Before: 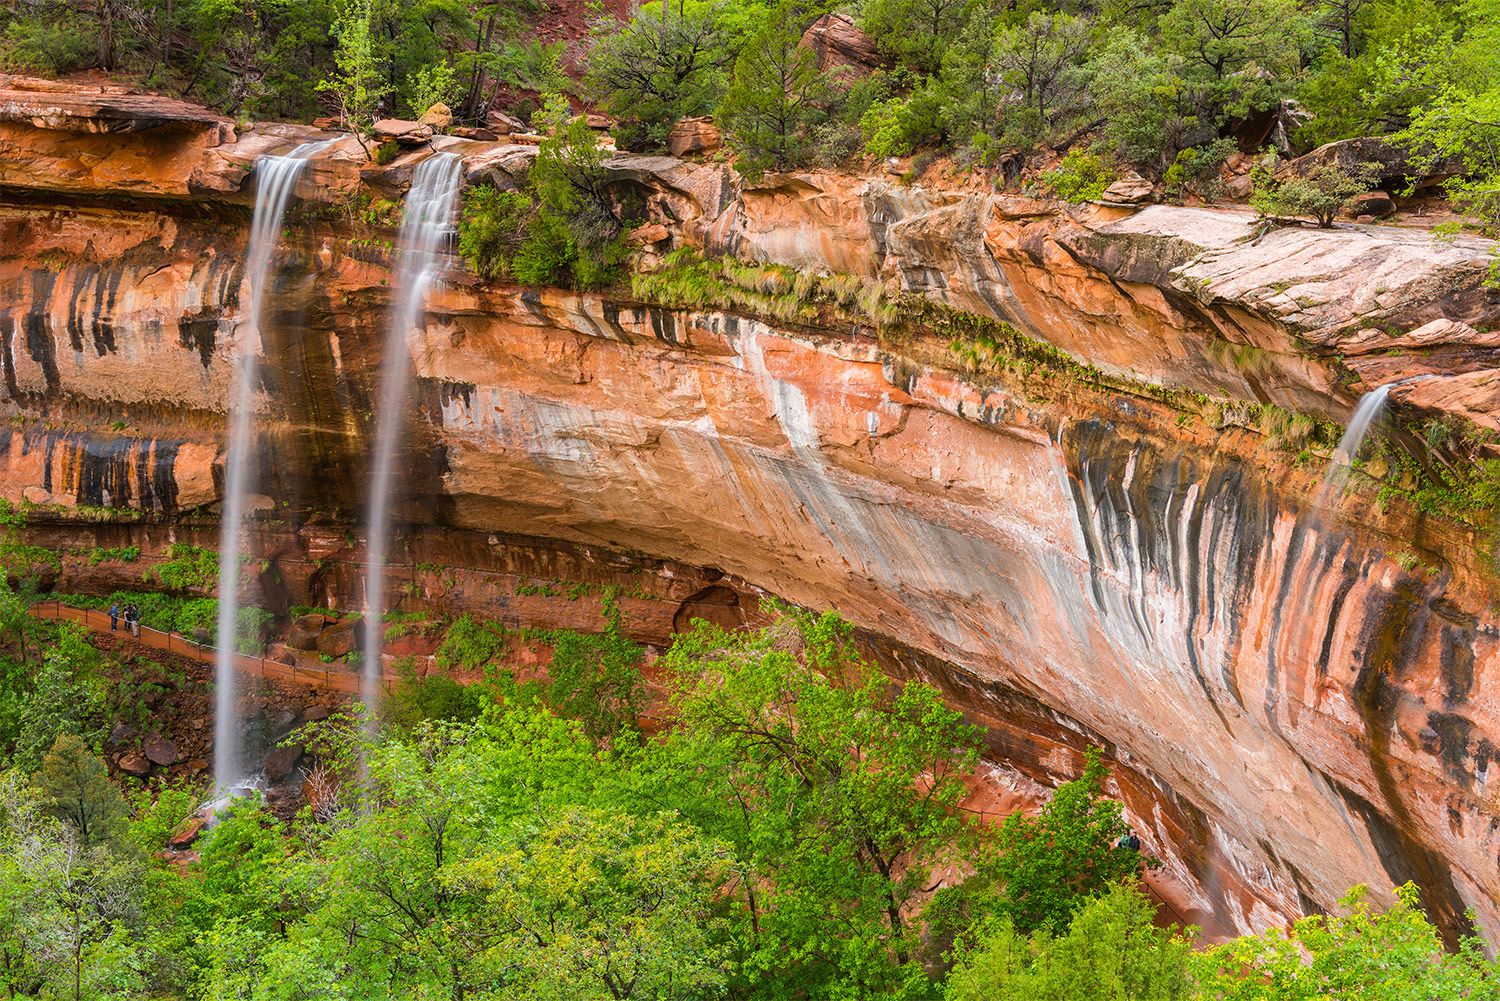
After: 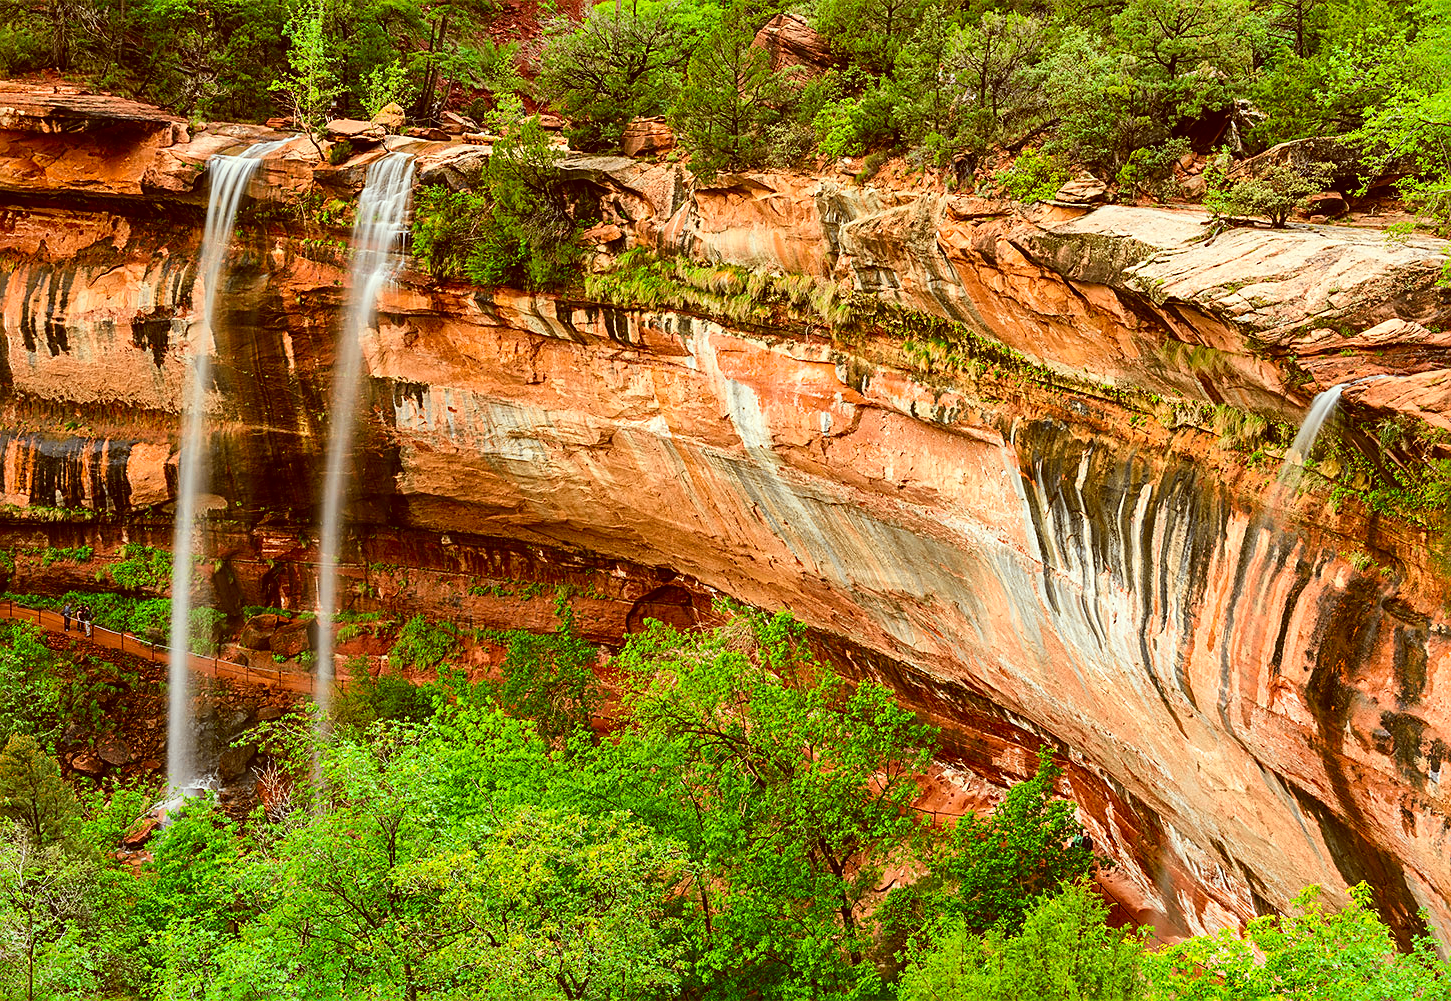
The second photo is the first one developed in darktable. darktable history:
color balance: mode lift, gamma, gain (sRGB)
crop and rotate: left 3.238%
local contrast: mode bilateral grid, contrast 20, coarseness 50, detail 120%, midtone range 0.2
tone curve: curves: ch0 [(0, 0.011) (0.053, 0.026) (0.174, 0.115) (0.416, 0.417) (0.697, 0.758) (0.852, 0.902) (0.991, 0.981)]; ch1 [(0, 0) (0.264, 0.22) (0.407, 0.373) (0.463, 0.457) (0.492, 0.5) (0.512, 0.511) (0.54, 0.543) (0.585, 0.617) (0.659, 0.686) (0.78, 0.8) (1, 1)]; ch2 [(0, 0) (0.438, 0.449) (0.473, 0.469) (0.503, 0.5) (0.523, 0.534) (0.562, 0.591) (0.612, 0.627) (0.701, 0.707) (1, 1)], color space Lab, independent channels, preserve colors none
sharpen: on, module defaults
color correction: highlights a* -5.94, highlights b* 9.48, shadows a* 10.12, shadows b* 23.94
